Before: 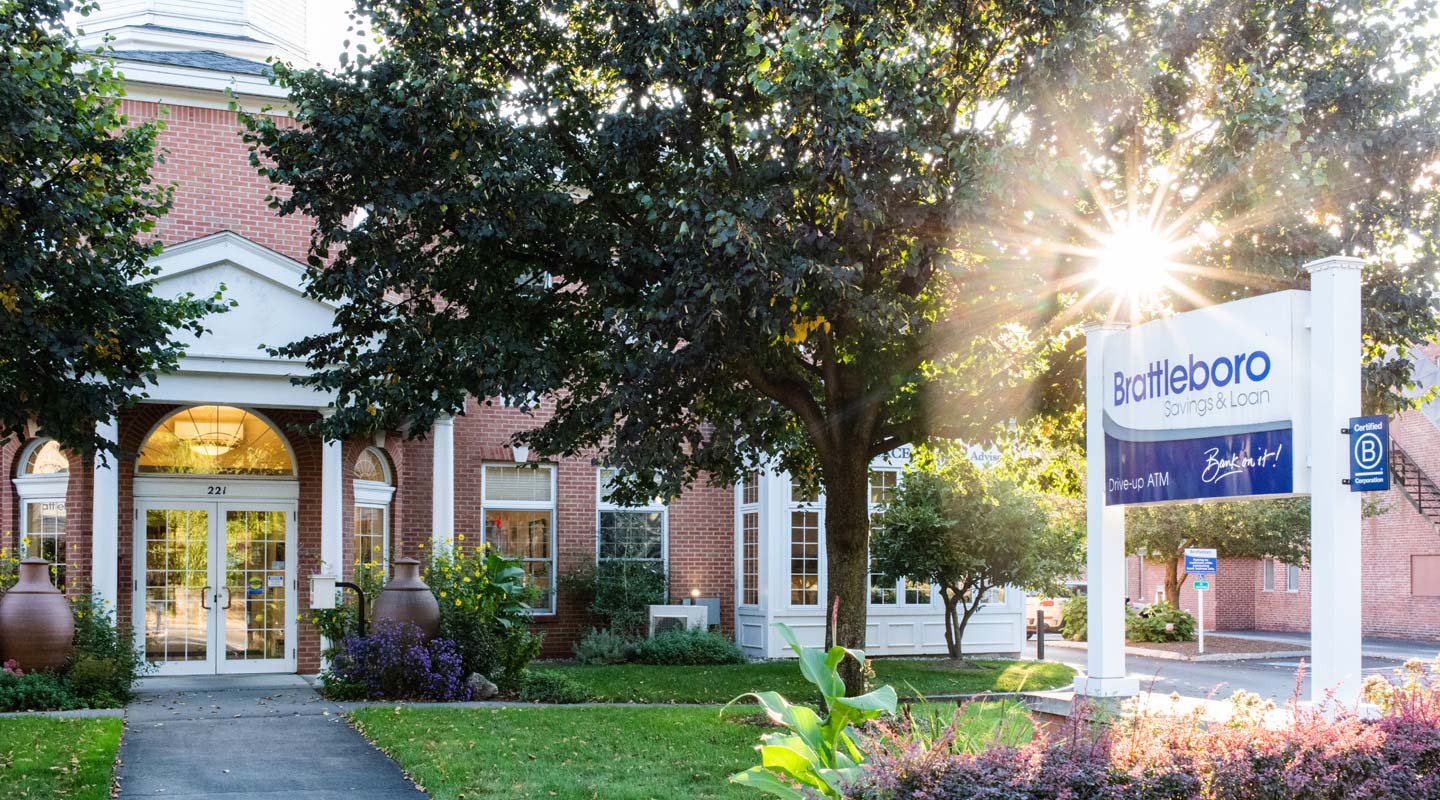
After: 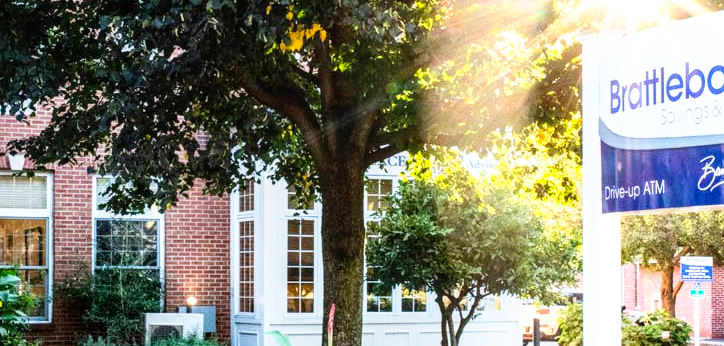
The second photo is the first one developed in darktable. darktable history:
crop: left 35.03%, top 36.625%, right 14.663%, bottom 20.057%
tone curve: curves: ch0 [(0, 0) (0.003, 0.001) (0.011, 0.005) (0.025, 0.011) (0.044, 0.02) (0.069, 0.031) (0.1, 0.045) (0.136, 0.077) (0.177, 0.124) (0.224, 0.181) (0.277, 0.245) (0.335, 0.316) (0.399, 0.393) (0.468, 0.477) (0.543, 0.568) (0.623, 0.666) (0.709, 0.771) (0.801, 0.871) (0.898, 0.965) (1, 1)], preserve colors none
local contrast: on, module defaults
contrast brightness saturation: contrast 0.2, brightness 0.16, saturation 0.22
